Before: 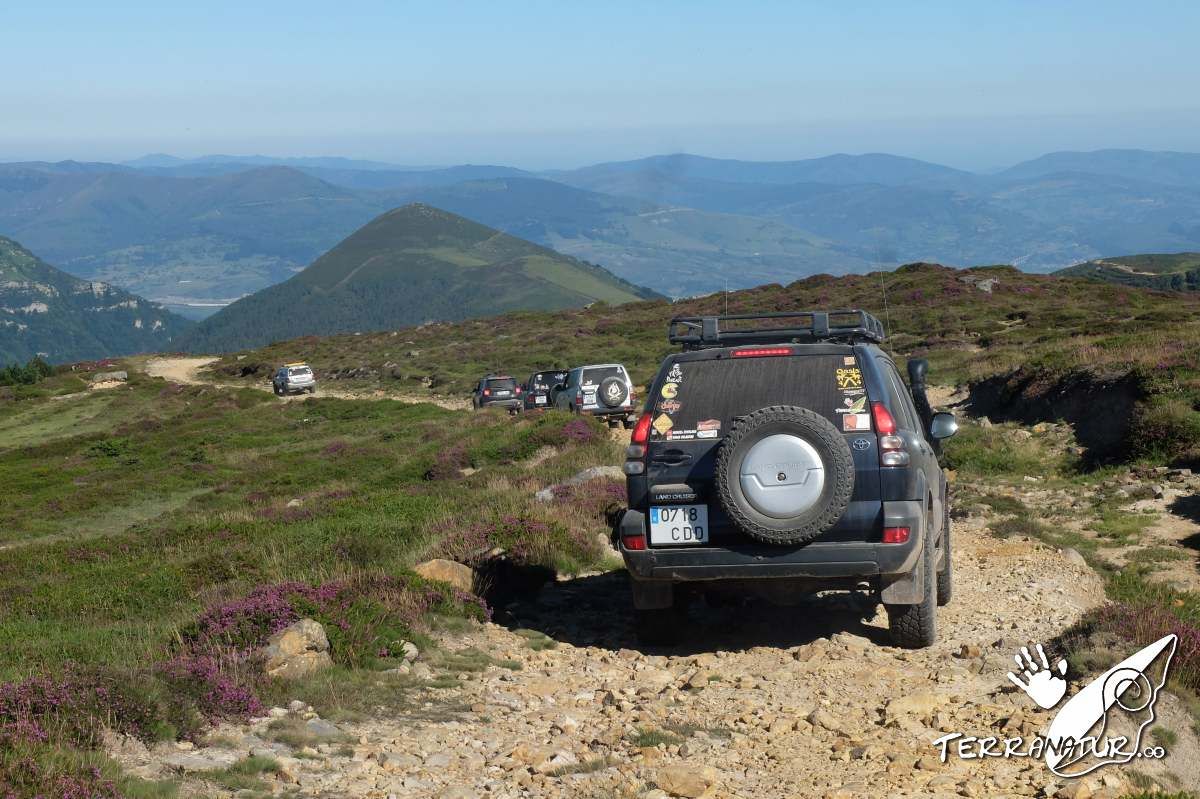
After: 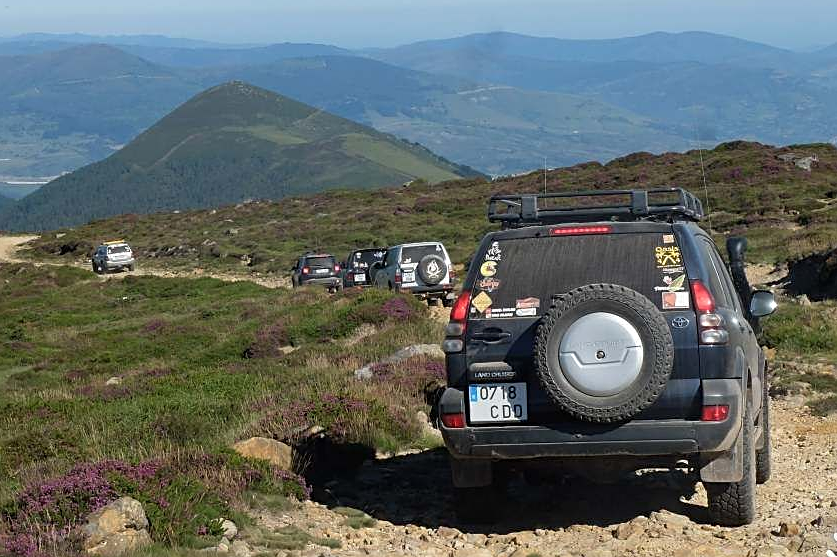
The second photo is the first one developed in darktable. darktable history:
sharpen: on, module defaults
crop: left 15.132%, top 15.368%, right 15.044%, bottom 14.808%
